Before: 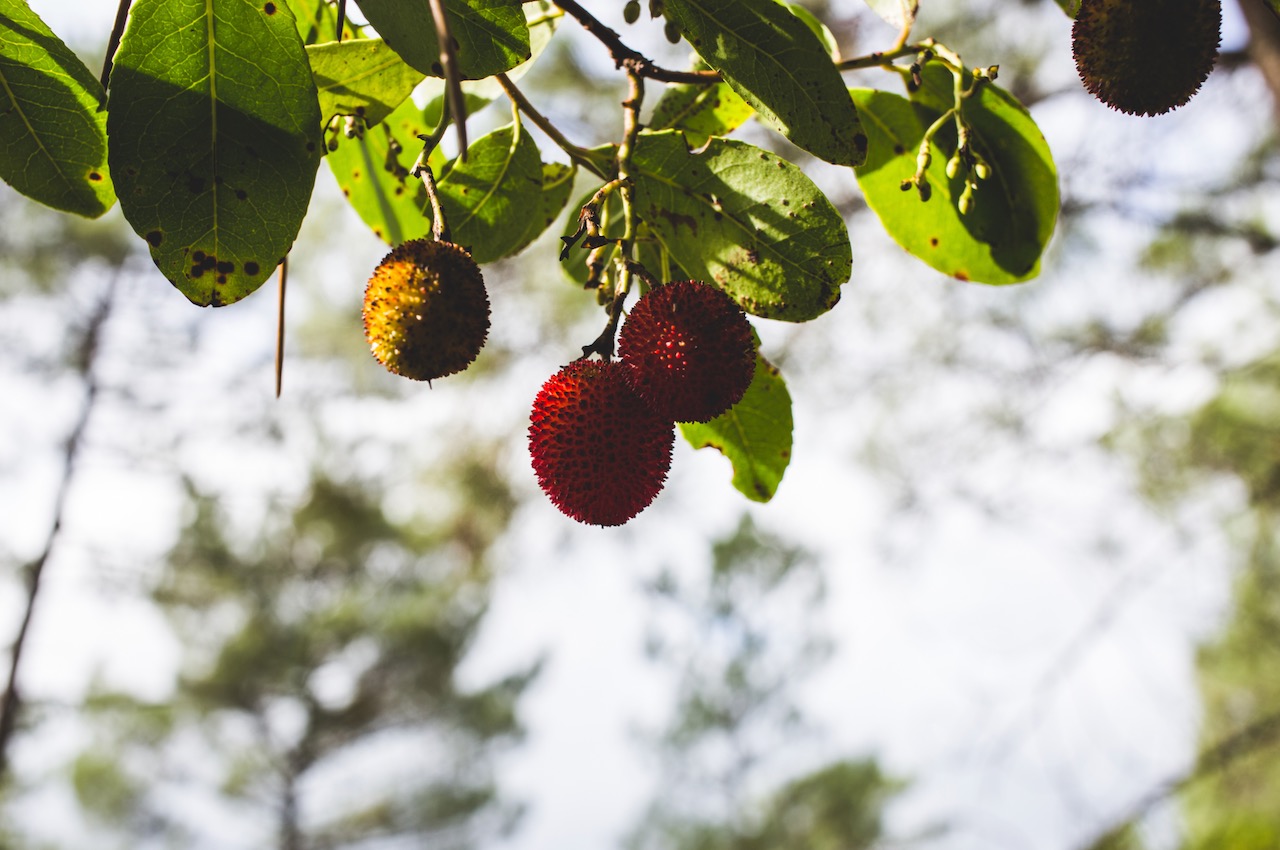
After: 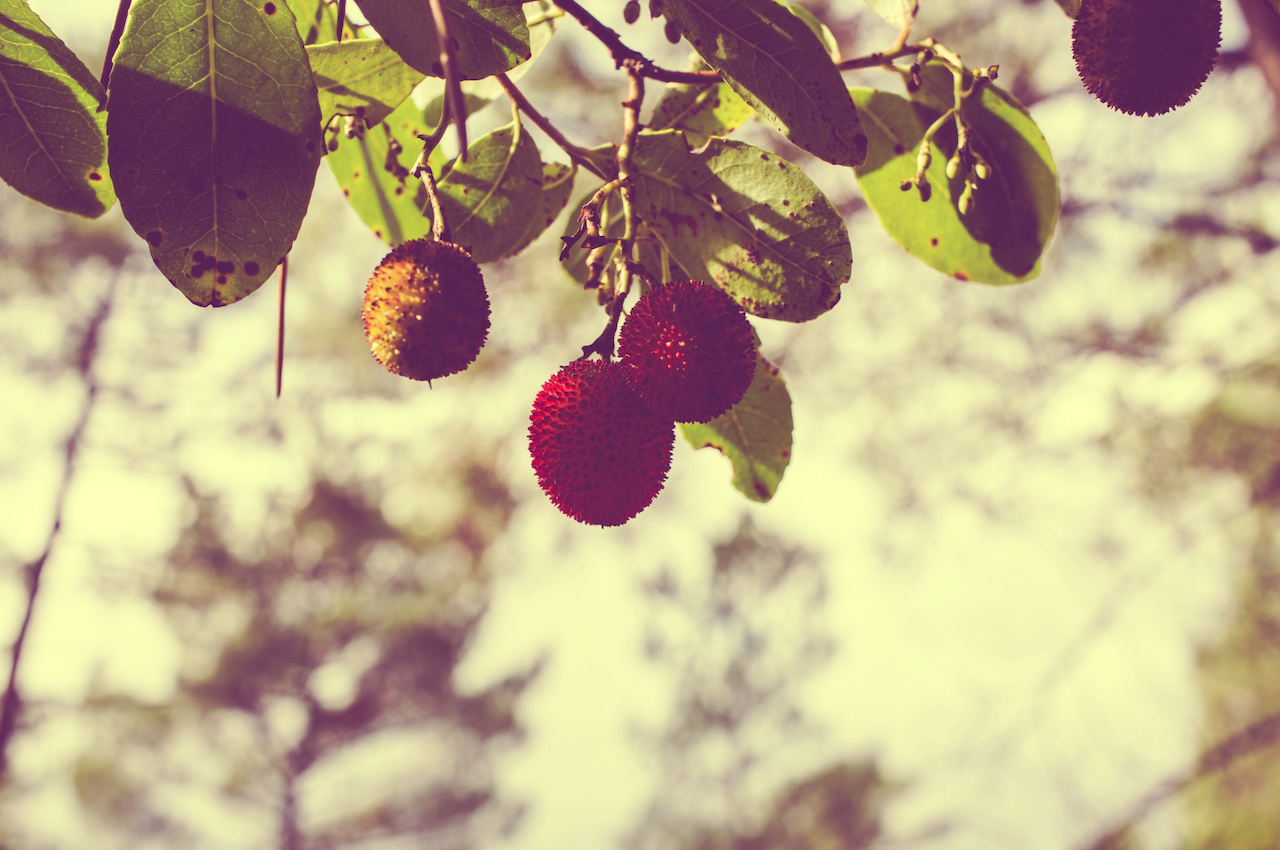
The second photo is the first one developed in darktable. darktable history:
tone curve: curves: ch0 [(0, 0) (0.003, 0.125) (0.011, 0.139) (0.025, 0.155) (0.044, 0.174) (0.069, 0.192) (0.1, 0.211) (0.136, 0.234) (0.177, 0.262) (0.224, 0.296) (0.277, 0.337) (0.335, 0.385) (0.399, 0.436) (0.468, 0.5) (0.543, 0.573) (0.623, 0.644) (0.709, 0.713) (0.801, 0.791) (0.898, 0.881) (1, 1)], preserve colors none
color look up table: target L [96.81, 94.91, 90.46, 87.41, 78.9, 79.27, 73.68, 73.38, 61.5, 58.49, 49.67, 29.28, 28.48, 6.996, 200.55, 85.26, 77.78, 67.1, 61.12, 56.81, 50.56, 51.17, 33.38, 27.27, 9.943, 99.84, 79.12, 70.66, 68.37, 59.23, 57.34, 55.29, 53.66, 47.91, 40.67, 38.94, 37.36, 32.94, 18.06, 11.21, 19.94, 7.788, 92.49, 80.18, 78.98, 70.21, 55.89, 37.48, 34.31], target a [-10.21, -27.08, -40.37, -74.89, -66.81, -20.15, -56.24, -17.91, -51.14, -14.87, -30.88, -9.755, 27.46, 30.42, 0, 7.58, 6.84, 47.62, 65.16, 37.25, 19.16, 38.46, 69.12, 56.46, 47.34, -8.082, 17, 12.98, 6.101, 83.81, 45.05, 9.467, 80.74, 28.76, 7.571, 2.796, 71.48, 71.31, 27.74, 54.09, 59.8, 45.09, -32.23, -54.41, -16.59, -30.06, -28.86, -10.38, 18.89], target b [51.32, 82.18, 42.27, 60.26, 42.12, 34.92, 20.31, 63.99, 49.46, 34.96, 12.65, 0.751, 8.807, -27.36, 0, 71.9, 33.22, 24.59, 36.42, 39.82, 20.14, 16.43, 18.1, -7.494, -19.08, 31.98, 7.059, 13.42, -9.978, -24.53, -15.92, -9.105, 5.765, -4.81, -50.47, -41.13, -58.72, -32.91, -41.72, -69.45, -38.7, -39.27, 24.39, 7.03, 17.65, -5.066, -3.652, -15.77, -10.09], num patches 49
